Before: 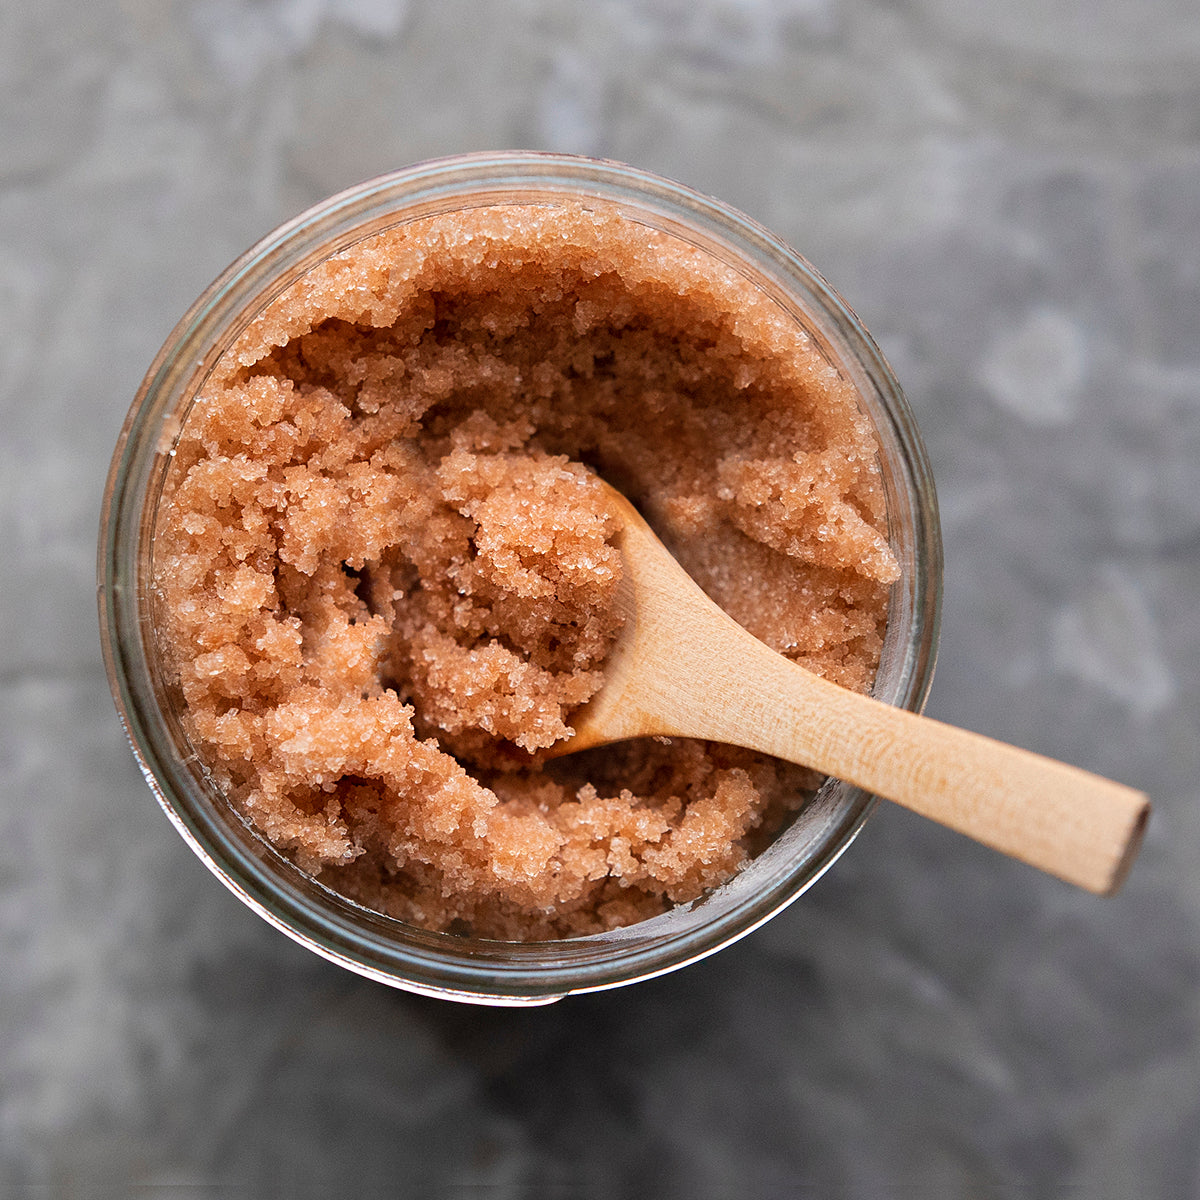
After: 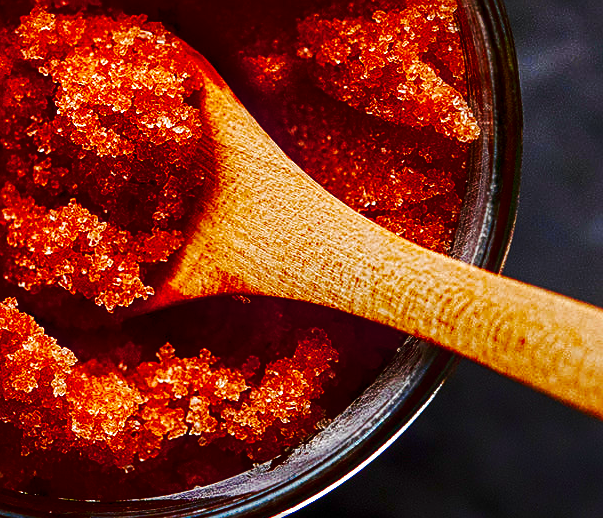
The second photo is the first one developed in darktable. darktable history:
contrast brightness saturation: brightness -0.982, saturation 0.997
crop: left 35.089%, top 36.776%, right 14.58%, bottom 20.036%
tone curve: curves: ch0 [(0, 0) (0.21, 0.21) (0.43, 0.586) (0.65, 0.793) (1, 1)]; ch1 [(0, 0) (0.382, 0.447) (0.492, 0.484) (0.544, 0.547) (0.583, 0.578) (0.599, 0.595) (0.67, 0.673) (1, 1)]; ch2 [(0, 0) (0.411, 0.382) (0.492, 0.5) (0.531, 0.534) (0.56, 0.573) (0.599, 0.602) (0.696, 0.693) (1, 1)], preserve colors none
local contrast: highlights 61%, detail 143%, midtone range 0.428
sharpen: on, module defaults
